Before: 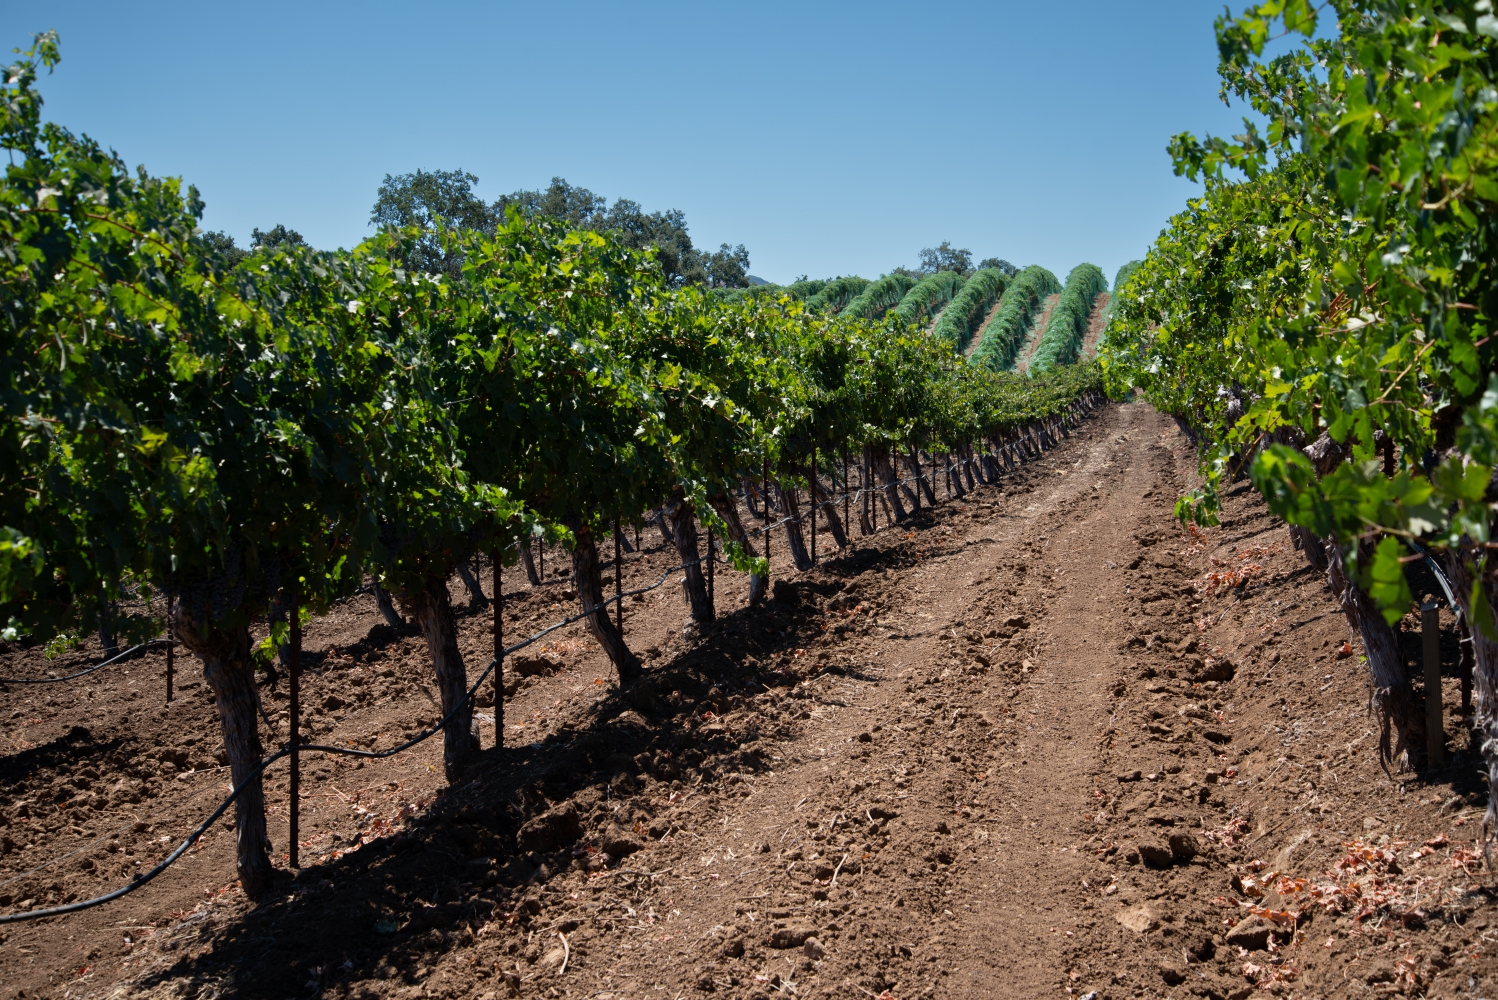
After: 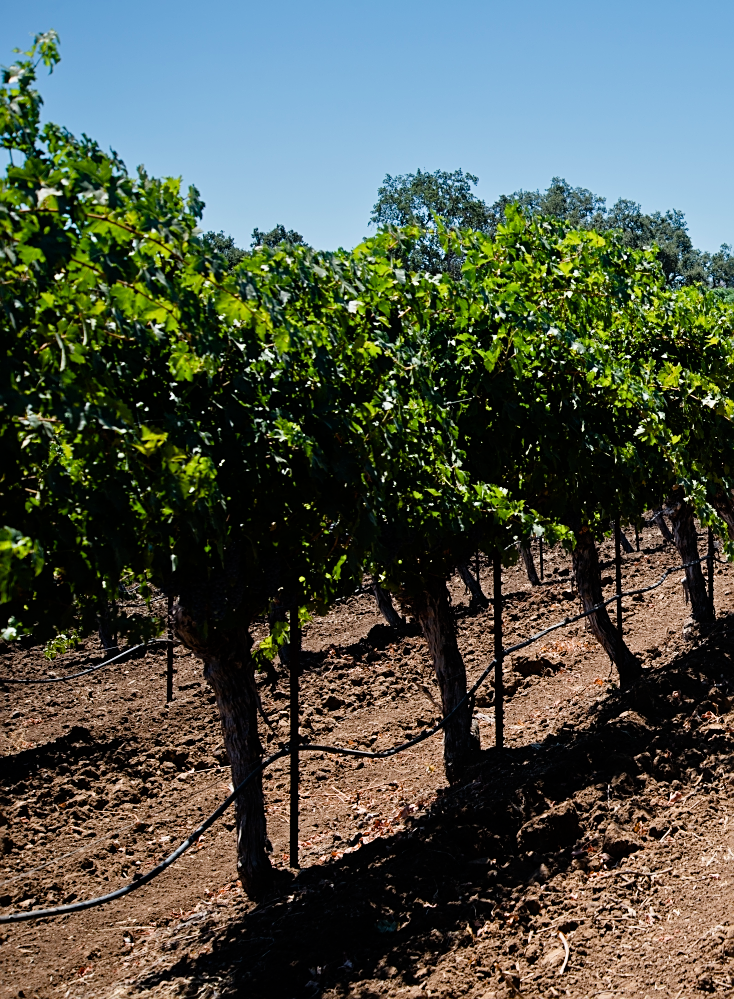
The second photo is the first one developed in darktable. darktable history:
sharpen: amount 0.553
tone equalizer: edges refinement/feathering 500, mask exposure compensation -1.57 EV, preserve details no
color balance rgb: linear chroma grading › shadows -8.63%, linear chroma grading › global chroma 9.94%, perceptual saturation grading › global saturation 20%, perceptual saturation grading › highlights -25.371%, perceptual saturation grading › shadows 24.578%, contrast 5.628%
crop and rotate: left 0.037%, top 0%, right 50.927%
exposure: black level correction 0, exposure 0.498 EV, compensate highlight preservation false
filmic rgb: black relative exposure -8.03 EV, white relative exposure 3.84 EV, hardness 4.28
